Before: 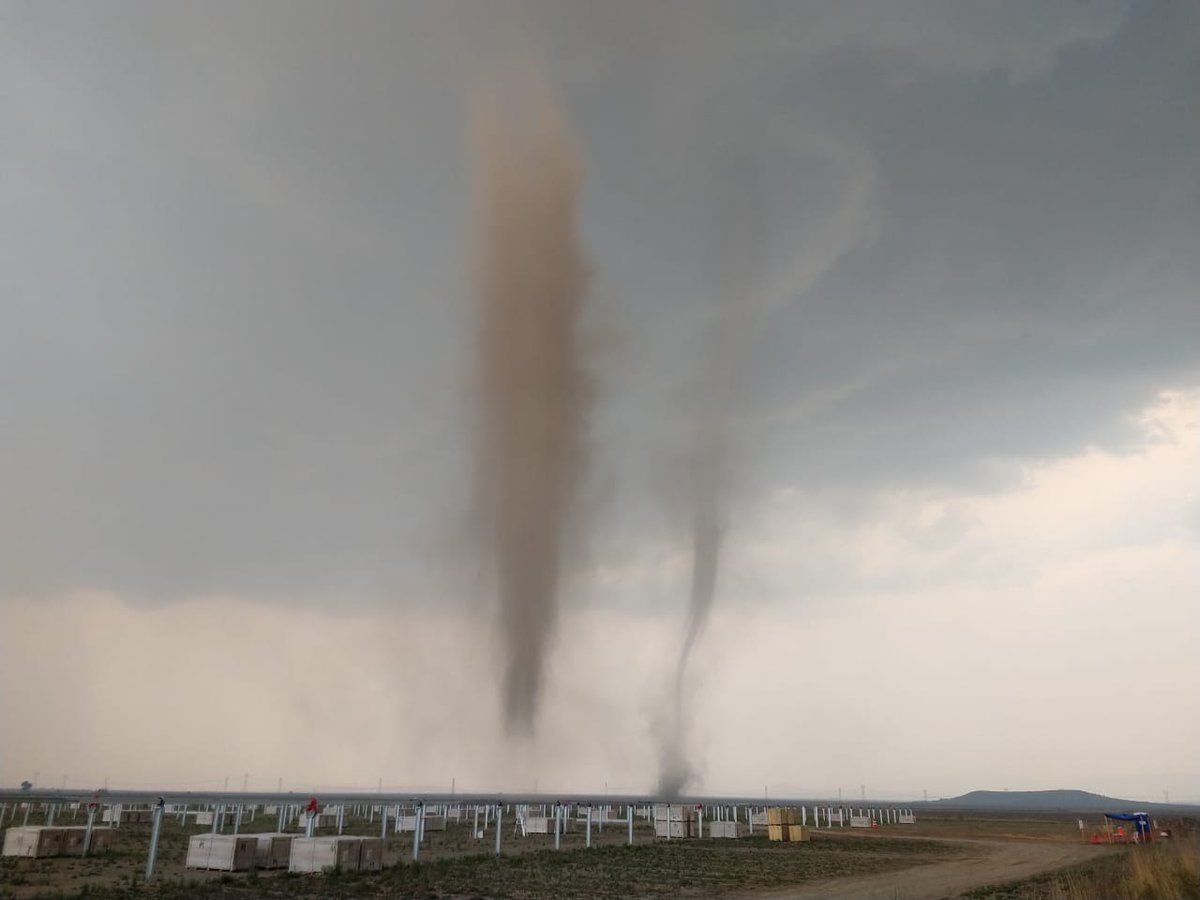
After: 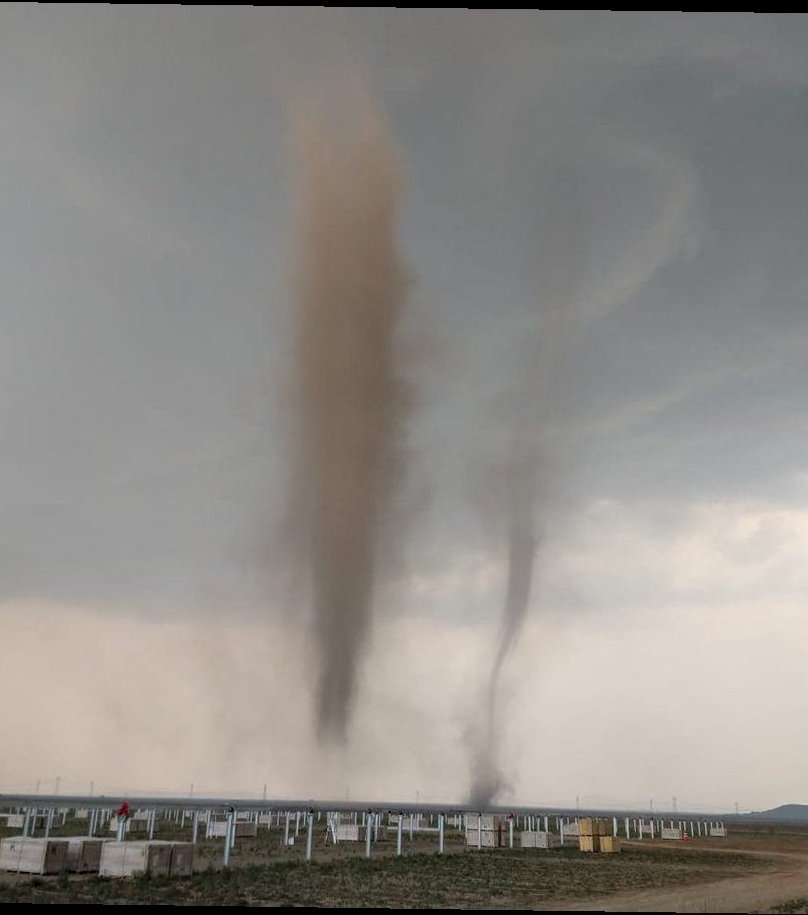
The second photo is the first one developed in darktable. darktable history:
rotate and perspective: rotation 0.8°, automatic cropping off
local contrast: on, module defaults
shadows and highlights: radius 331.84, shadows 53.55, highlights -100, compress 94.63%, highlights color adjustment 73.23%, soften with gaussian
crop and rotate: left 15.754%, right 17.579%
